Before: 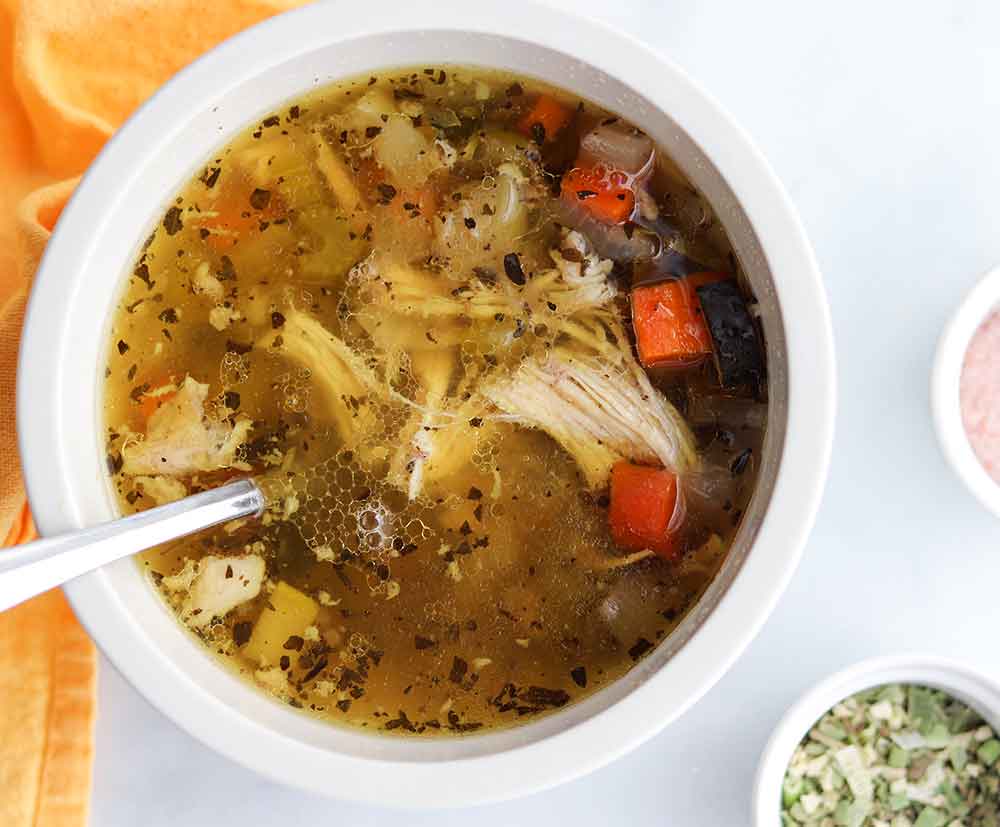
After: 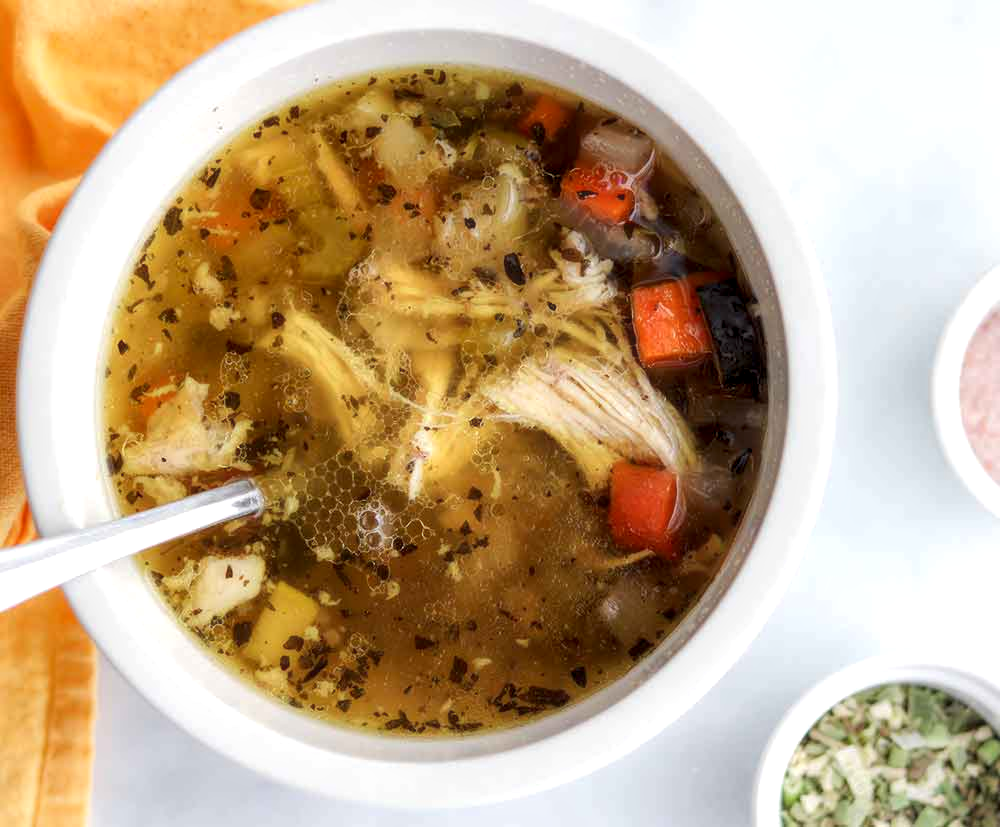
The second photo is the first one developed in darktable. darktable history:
local contrast: highlights 107%, shadows 98%, detail 200%, midtone range 0.2
contrast equalizer: y [[0.406, 0.494, 0.589, 0.753, 0.877, 0.999], [0.5 ×6], [0.5 ×6], [0 ×6], [0 ×6]], mix -0.284
